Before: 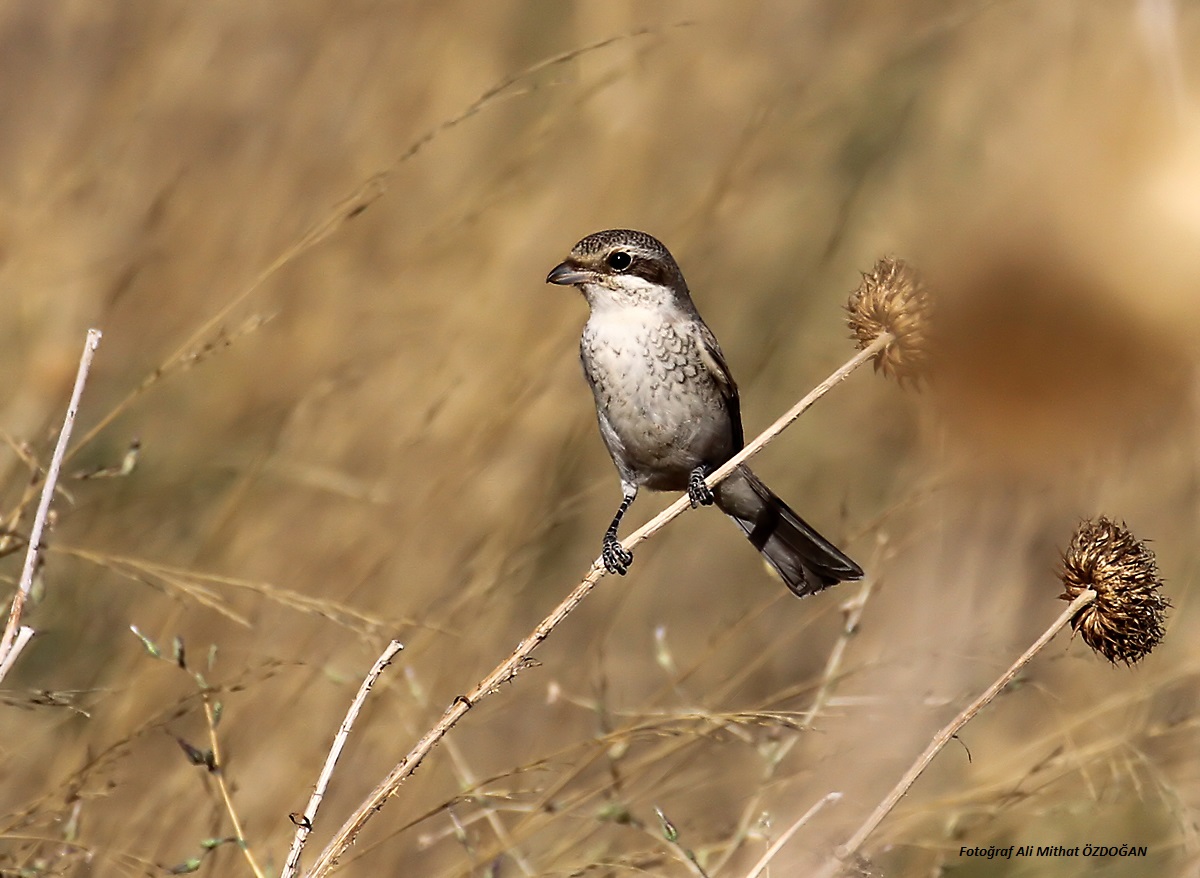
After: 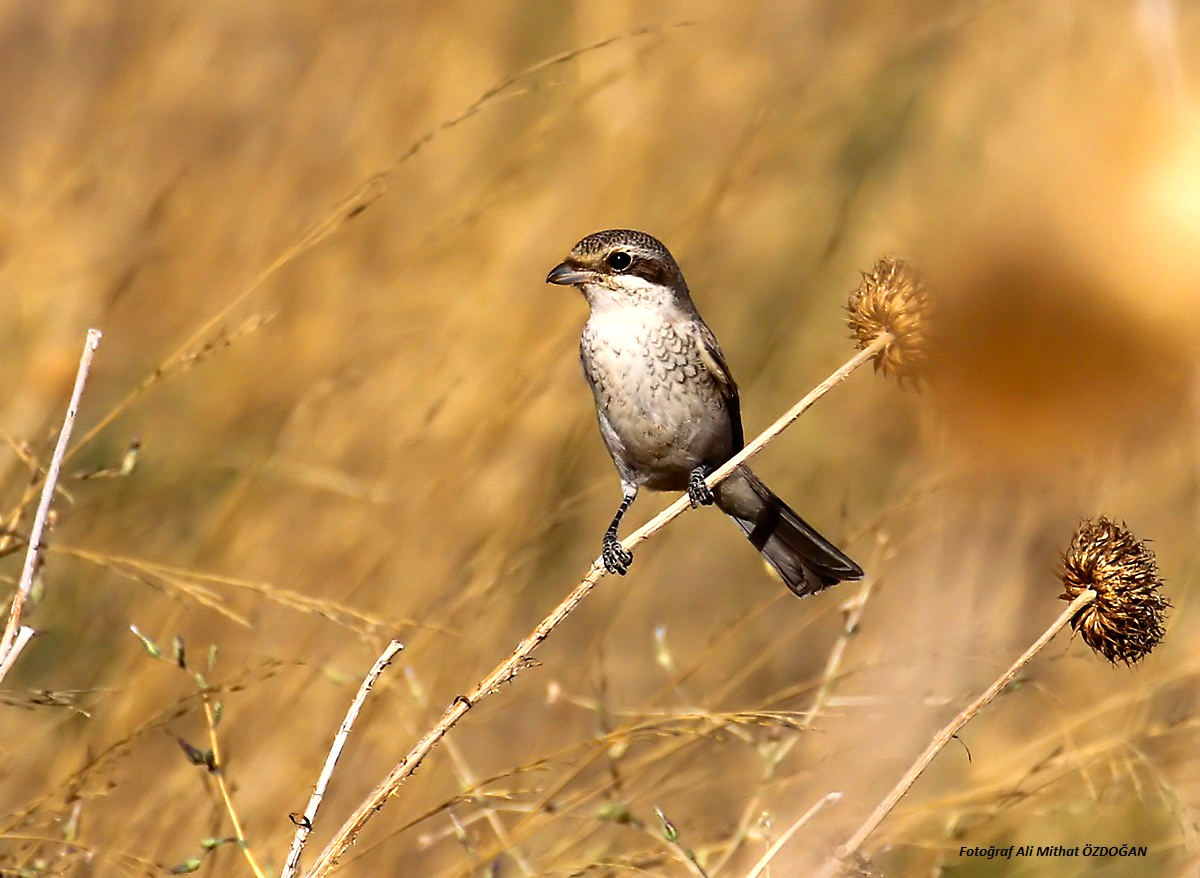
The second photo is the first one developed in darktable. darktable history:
exposure: exposure 0.2 EV, compensate highlight preservation false
white balance: emerald 1
color zones: curves: ch0 [(0, 0.511) (0.143, 0.531) (0.286, 0.56) (0.429, 0.5) (0.571, 0.5) (0.714, 0.5) (0.857, 0.5) (1, 0.5)]; ch1 [(0, 0.525) (0.143, 0.705) (0.286, 0.715) (0.429, 0.35) (0.571, 0.35) (0.714, 0.35) (0.857, 0.4) (1, 0.4)]; ch2 [(0, 0.572) (0.143, 0.512) (0.286, 0.473) (0.429, 0.45) (0.571, 0.5) (0.714, 0.5) (0.857, 0.518) (1, 0.518)]
